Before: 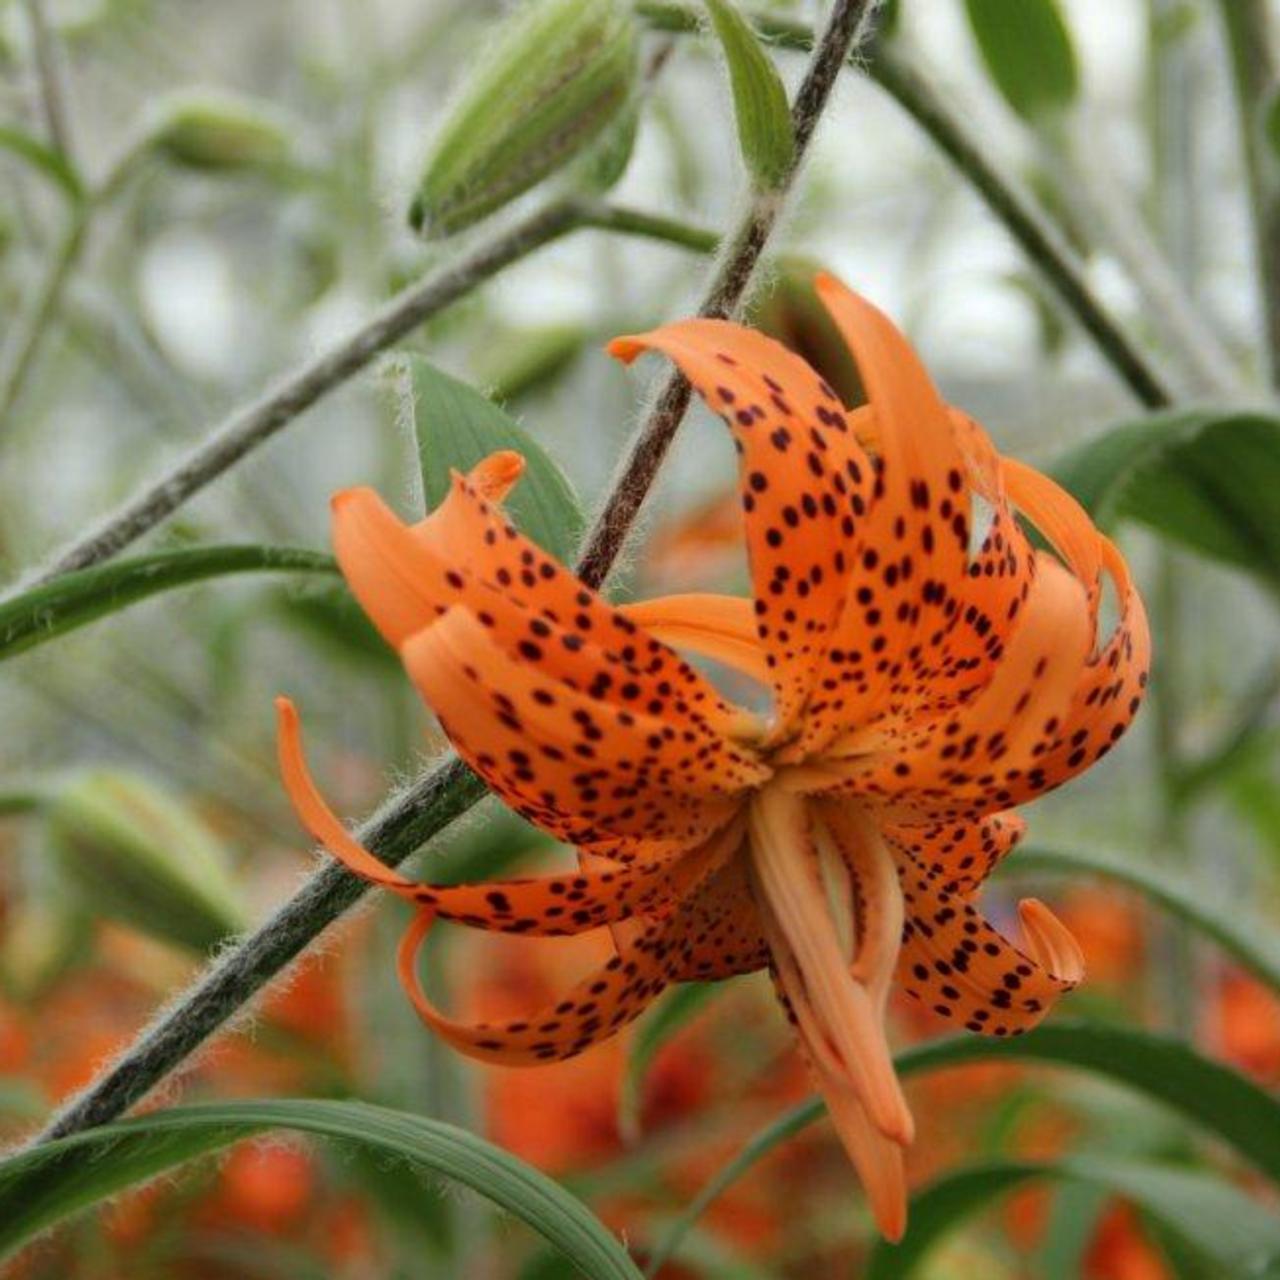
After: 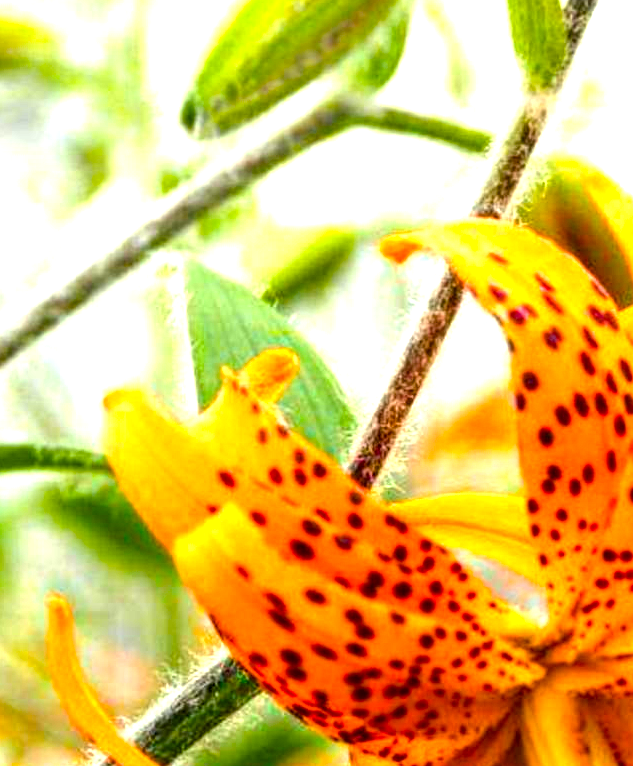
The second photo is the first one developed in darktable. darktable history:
exposure: black level correction 0, exposure 1.752 EV, compensate highlight preservation false
color balance rgb: highlights gain › chroma 0.189%, highlights gain › hue 330.01°, perceptual saturation grading › global saturation 25.252%, global vibrance 44.385%
local contrast: highlights 28%, detail 150%
crop: left 17.856%, top 7.913%, right 32.629%, bottom 32.219%
